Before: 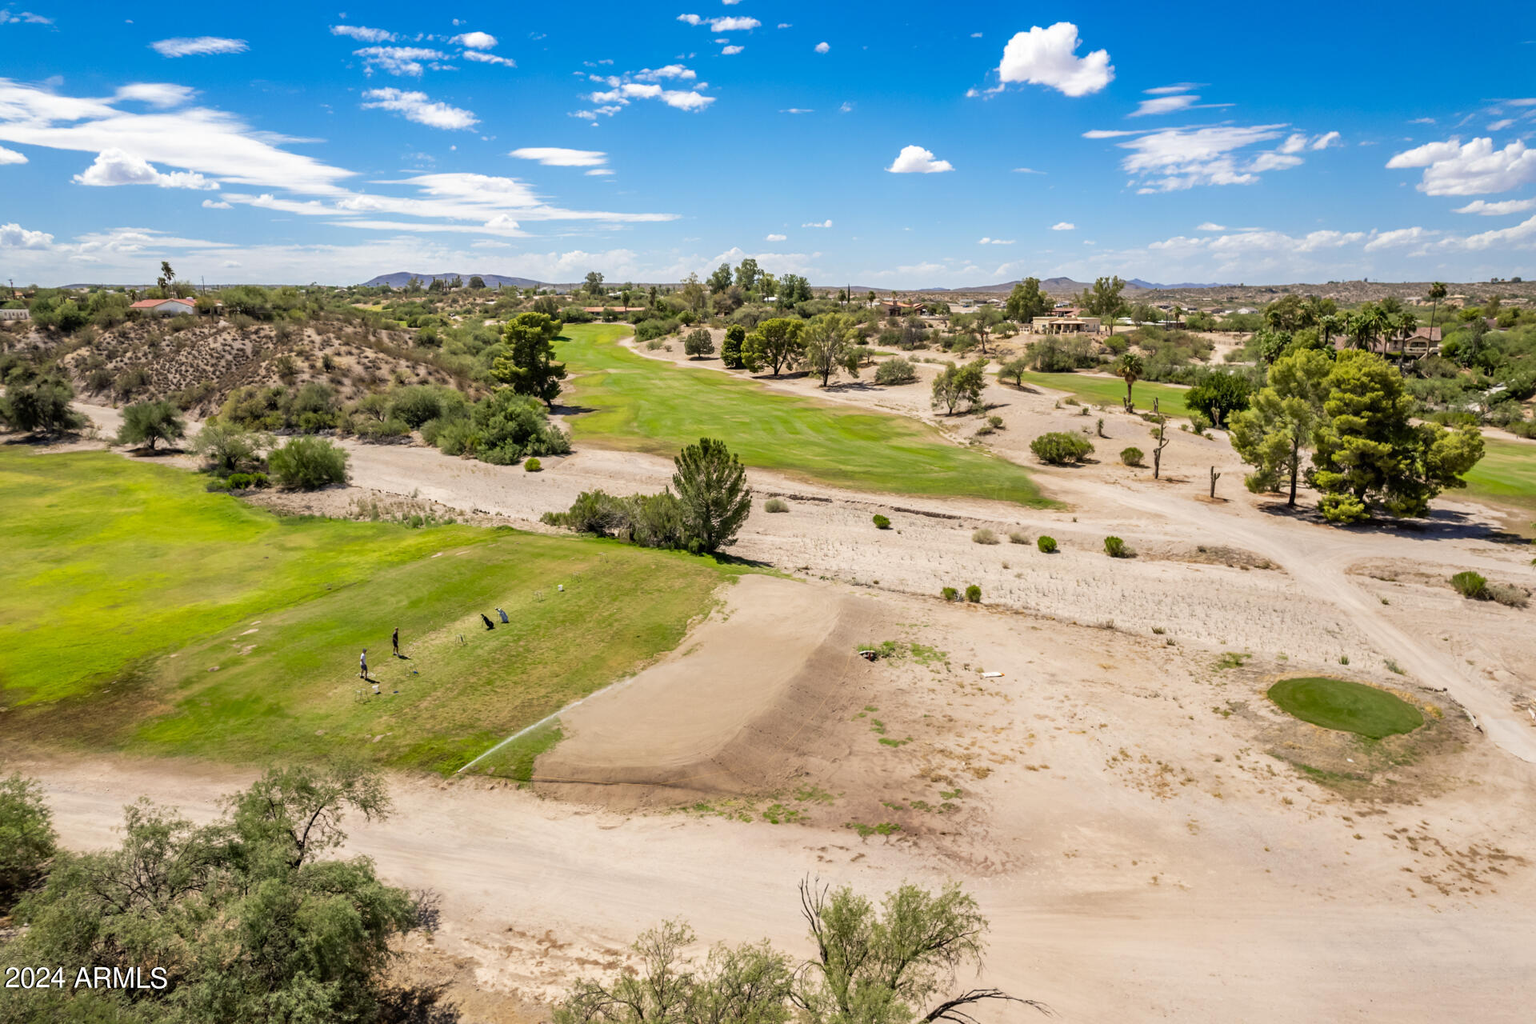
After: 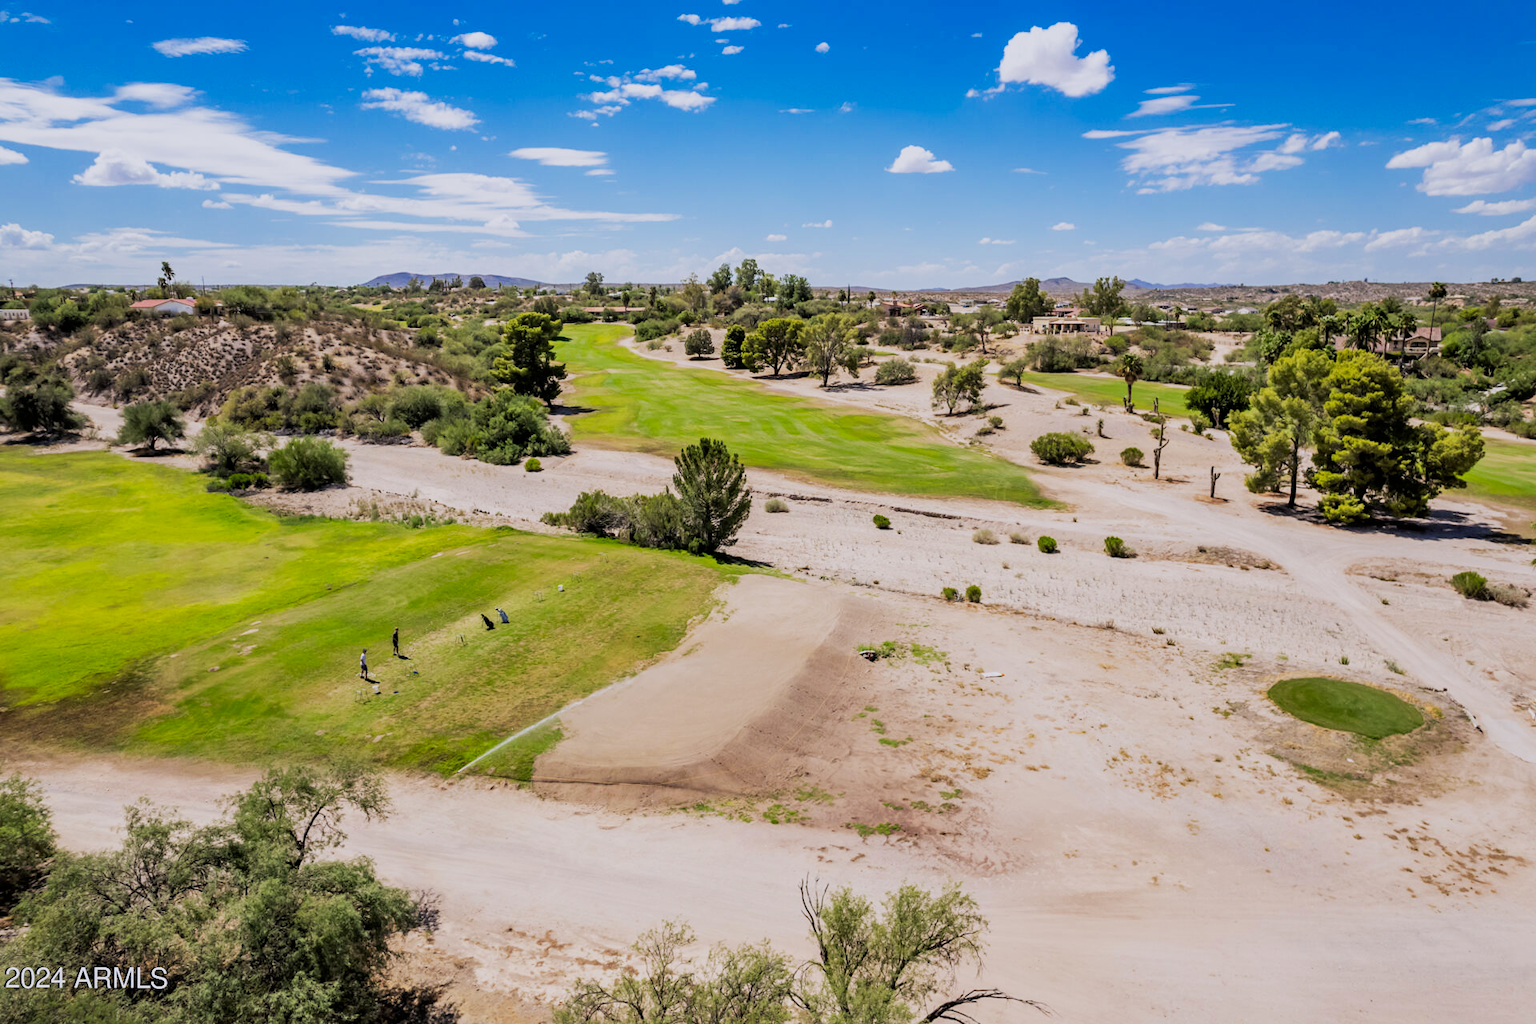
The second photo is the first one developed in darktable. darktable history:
tone curve: curves: ch0 [(0, 0) (0.339, 0.306) (0.687, 0.706) (1, 1)], preserve colors none
filmic rgb: black relative exposure -7.97 EV, white relative exposure 4.02 EV, threshold 3.06 EV, hardness 4.15, enable highlight reconstruction true
color calibration: output R [1.003, 0.027, -0.041, 0], output G [-0.018, 1.043, -0.038, 0], output B [0.071, -0.086, 1.017, 0], gray › normalize channels true, illuminant as shot in camera, x 0.358, y 0.373, temperature 4628.91 K, gamut compression 0.029
